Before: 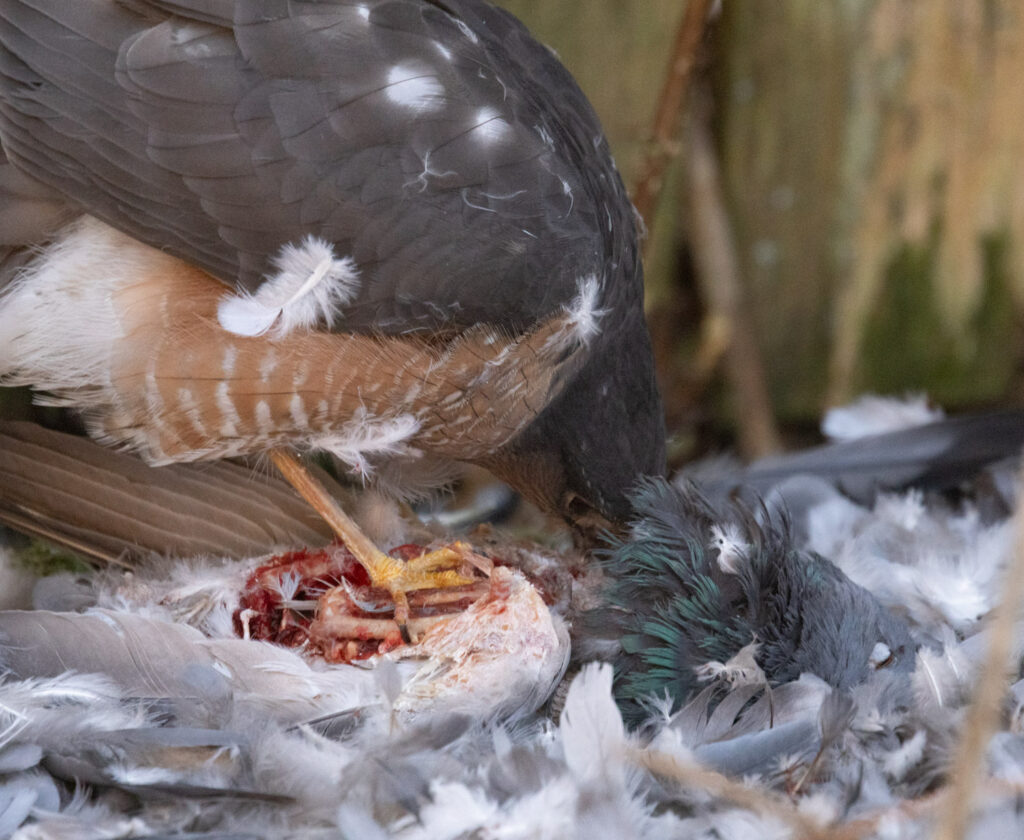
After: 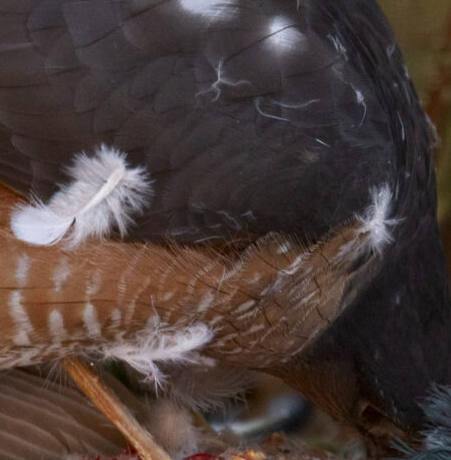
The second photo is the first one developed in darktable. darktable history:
crop: left 20.248%, top 10.86%, right 35.675%, bottom 34.321%
contrast brightness saturation: brightness -0.2, saturation 0.08
